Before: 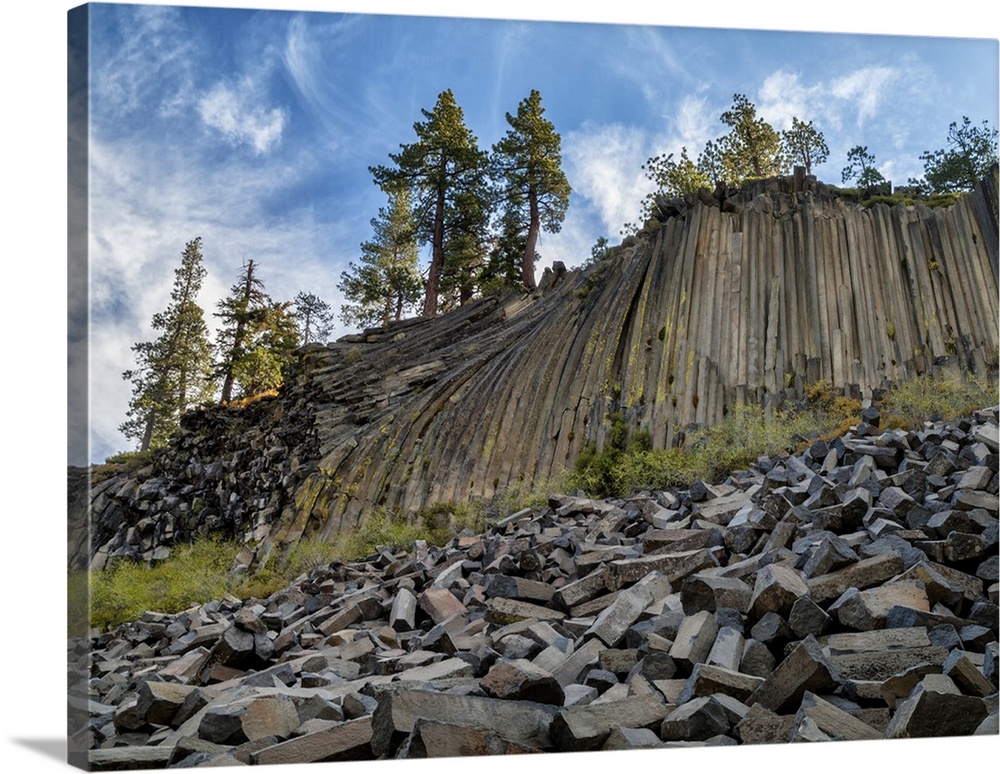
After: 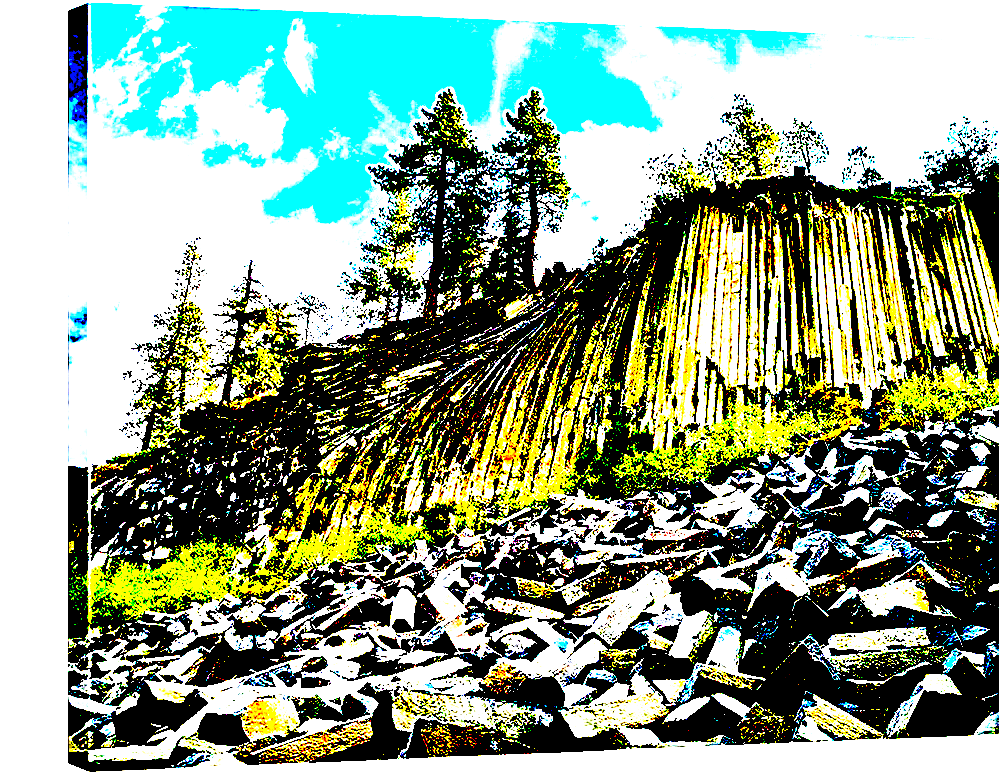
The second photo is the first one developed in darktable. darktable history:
contrast brightness saturation: contrast 0.09, saturation 0.28
color balance: output saturation 110%
exposure: black level correction 0.1, exposure 3 EV, compensate highlight preservation false
sharpen: on, module defaults
